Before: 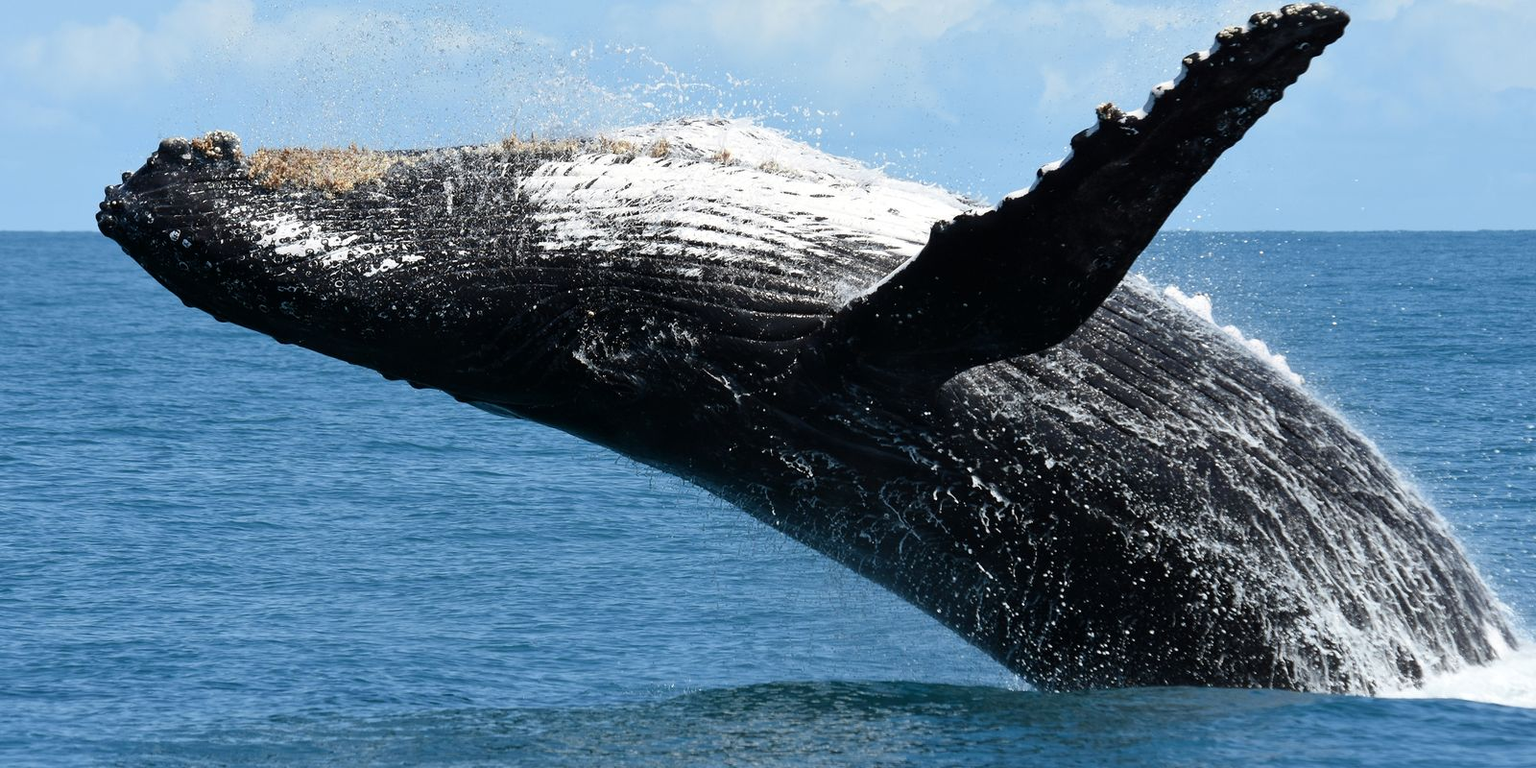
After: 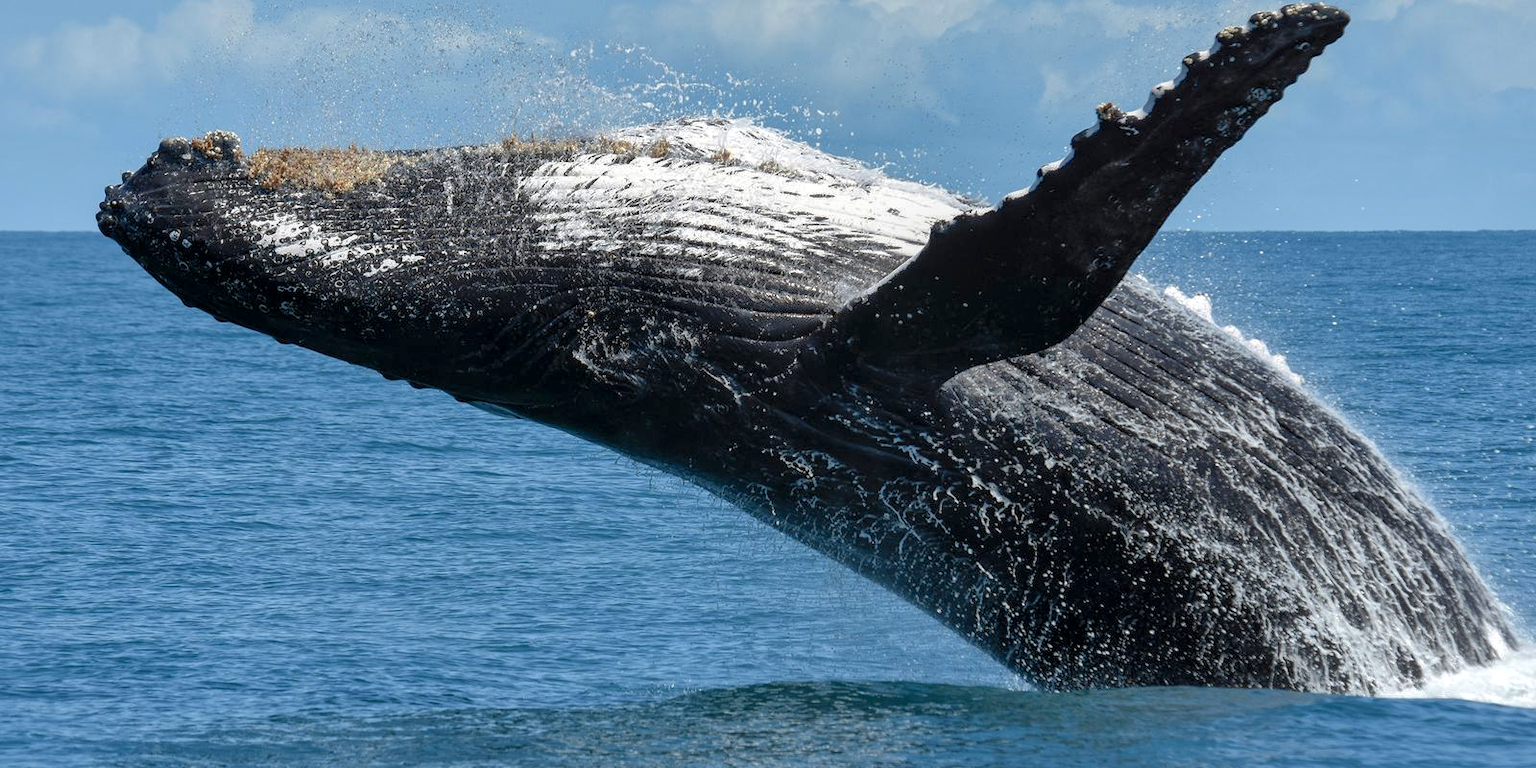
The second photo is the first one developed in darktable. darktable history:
local contrast: on, module defaults
shadows and highlights: shadows 60, highlights -60
